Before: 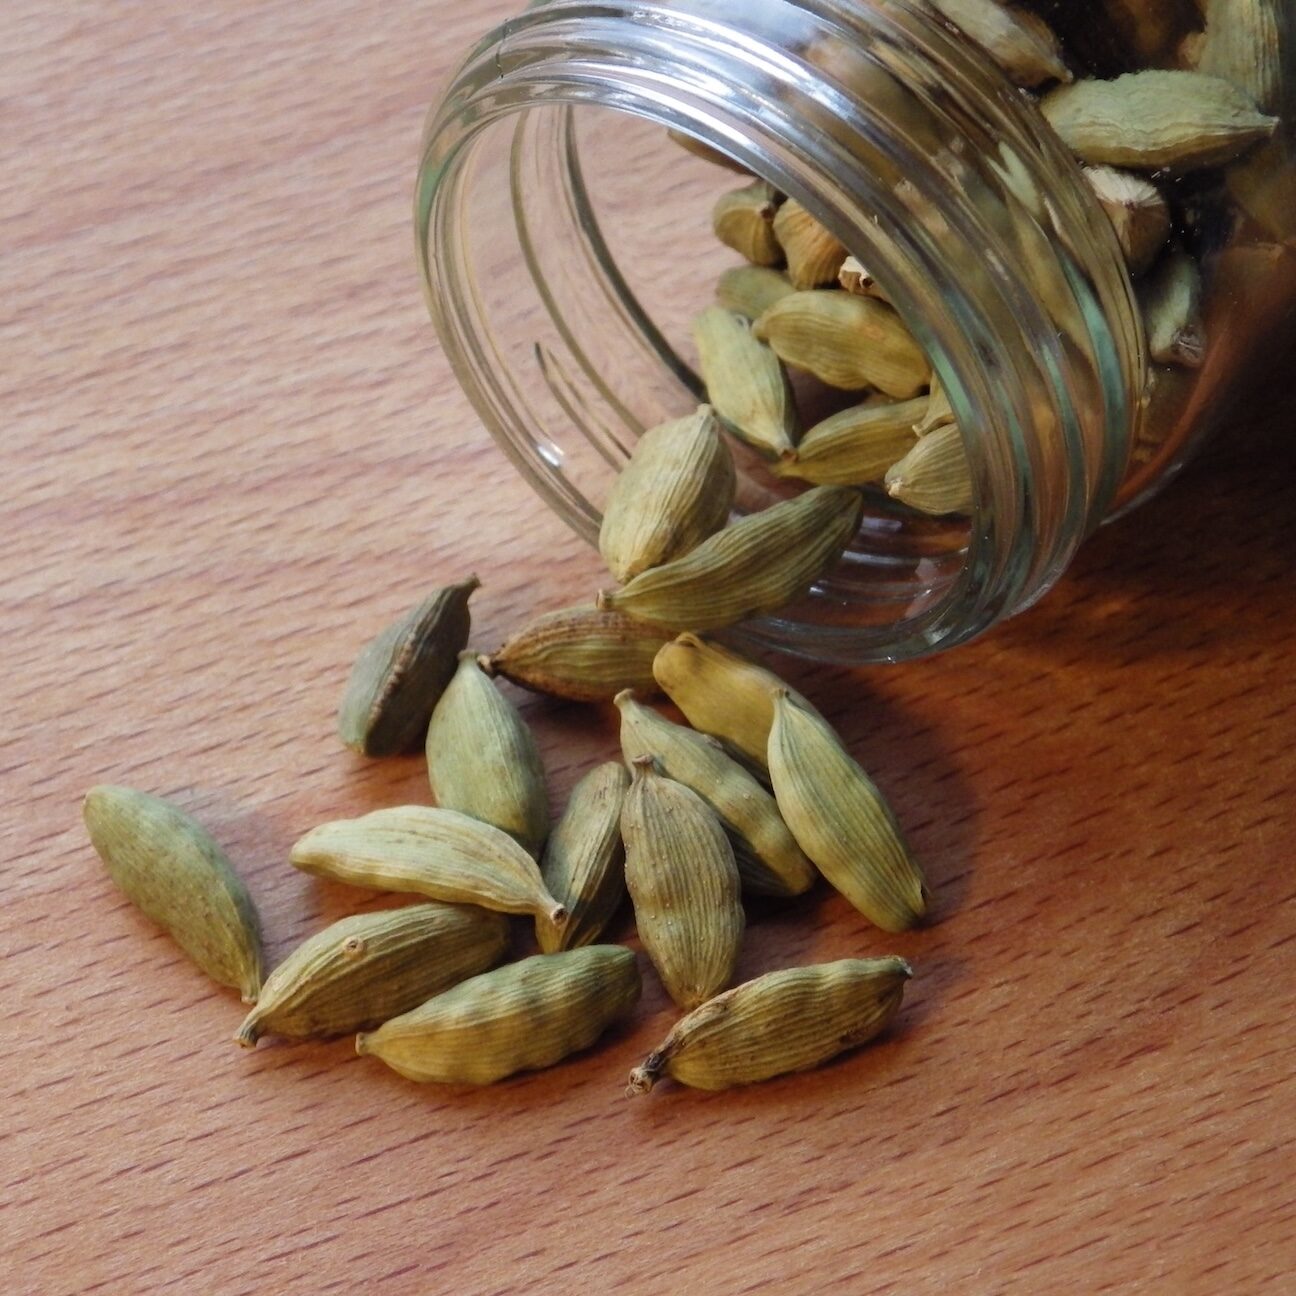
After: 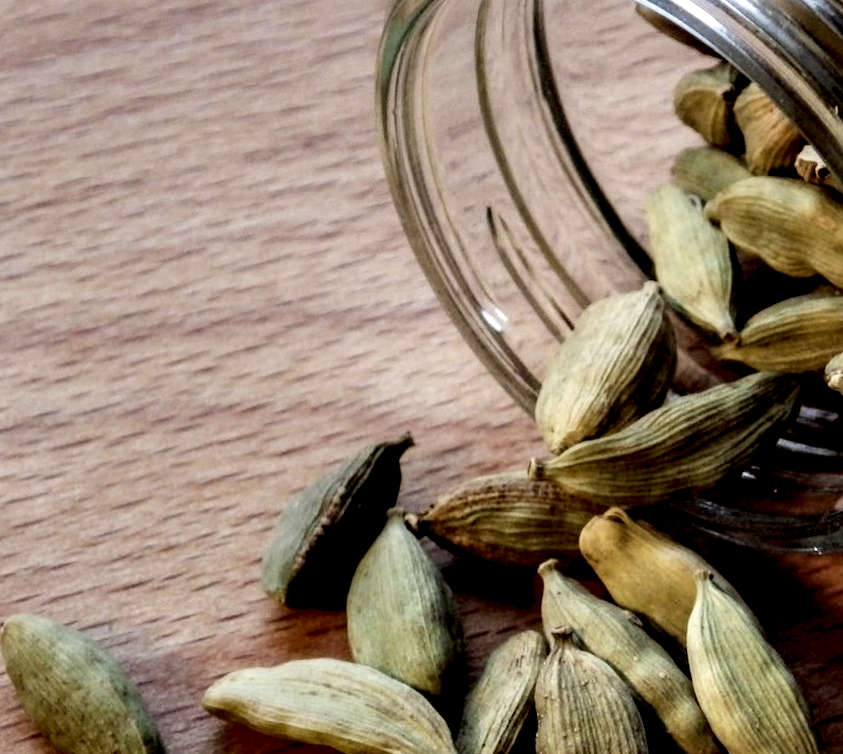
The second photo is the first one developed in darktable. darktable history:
crop and rotate: angle -4.46°, left 2.273%, top 6.938%, right 27.752%, bottom 30.532%
filmic rgb: black relative exposure -7.65 EV, white relative exposure 4.56 EV, hardness 3.61
contrast equalizer: y [[0.5 ×6], [0.5 ×6], [0.5, 0.5, 0.501, 0.545, 0.707, 0.863], [0 ×6], [0 ×6]]
local contrast: shadows 181%, detail 225%
